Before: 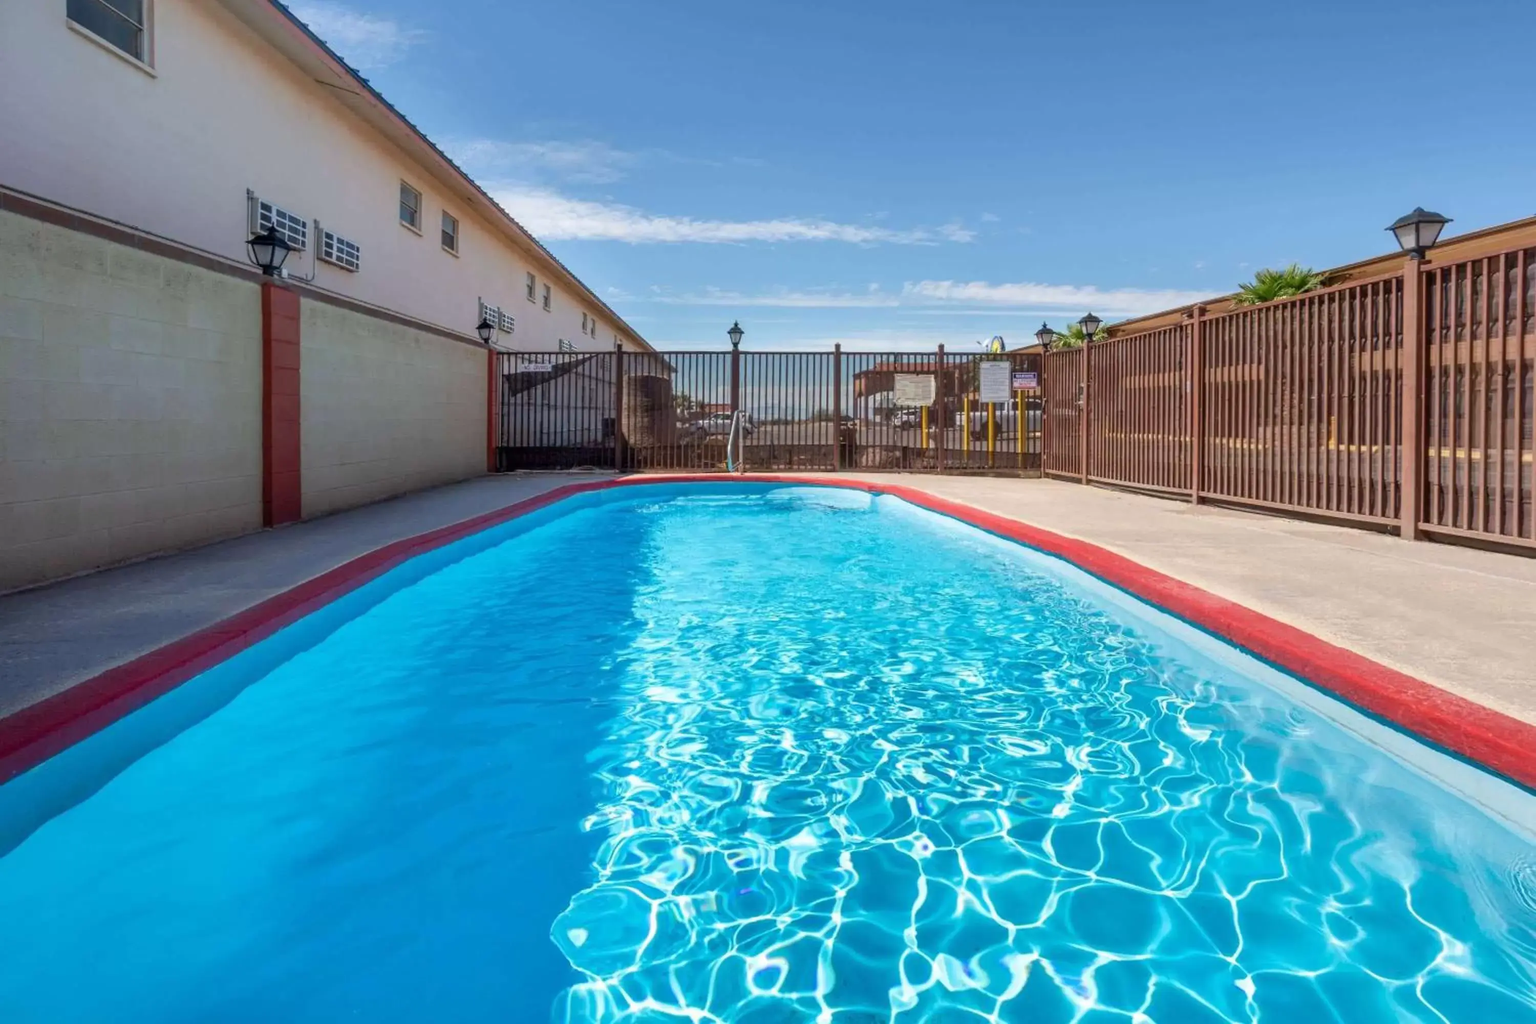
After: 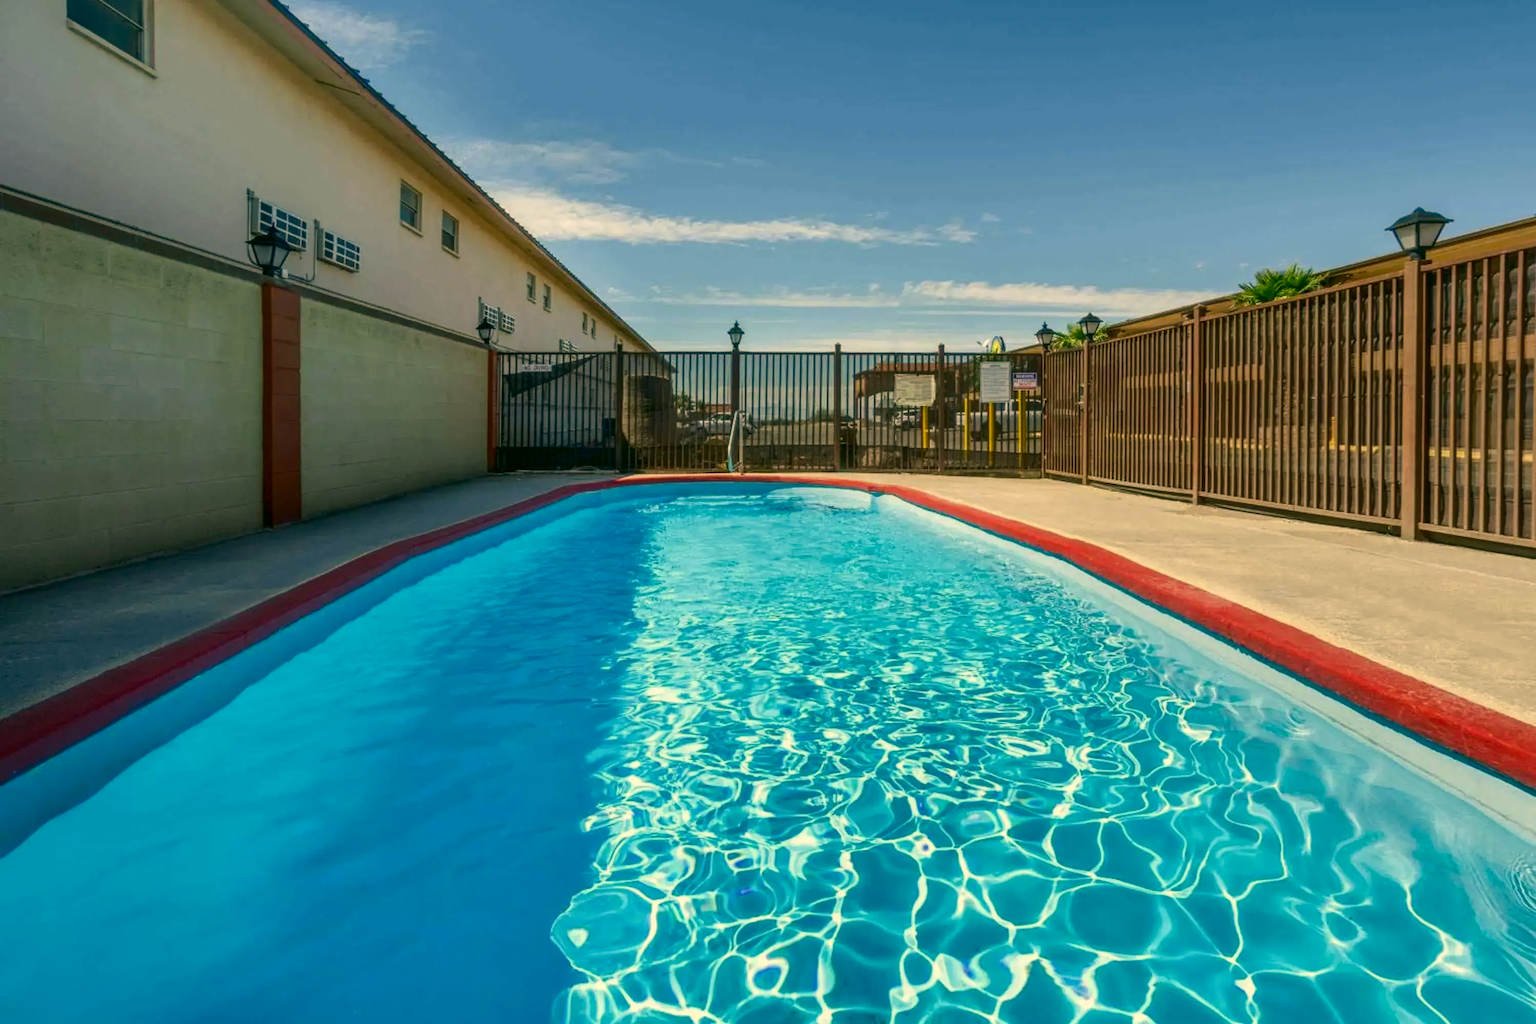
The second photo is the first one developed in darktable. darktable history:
color correction: highlights a* 5.3, highlights b* 24.26, shadows a* -15.58, shadows b* 4.02
contrast brightness saturation: contrast 0.07, brightness -0.14, saturation 0.11
white balance: emerald 1
local contrast: detail 110%
